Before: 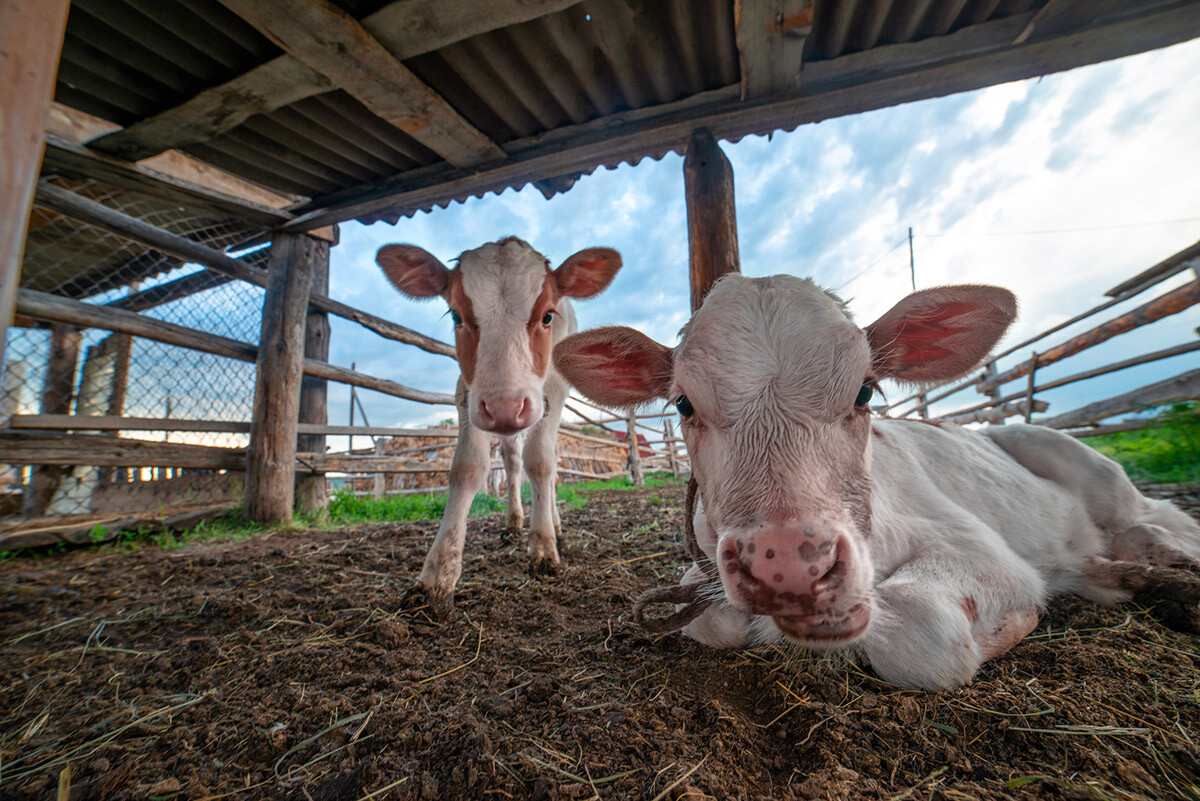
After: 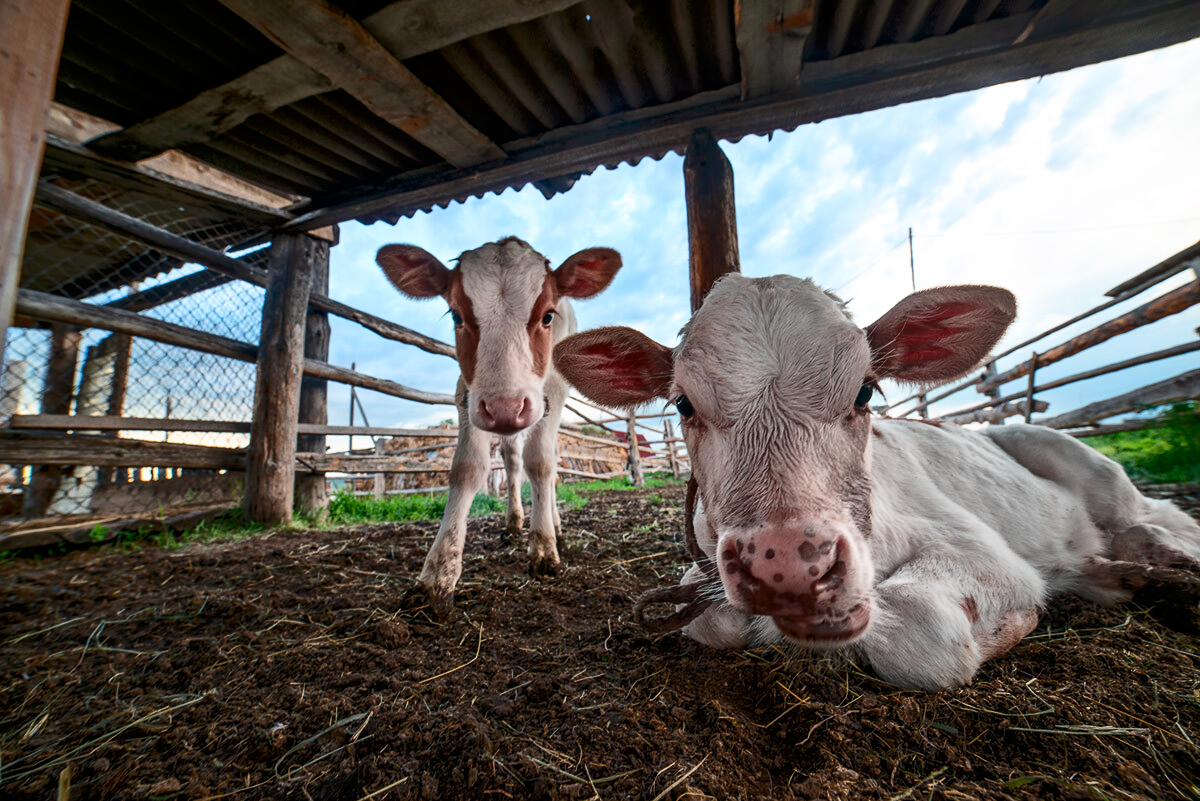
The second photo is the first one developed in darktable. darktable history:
contrast brightness saturation: contrast 0.273
tone equalizer: -8 EV -1.85 EV, -7 EV -1.17 EV, -6 EV -1.64 EV
